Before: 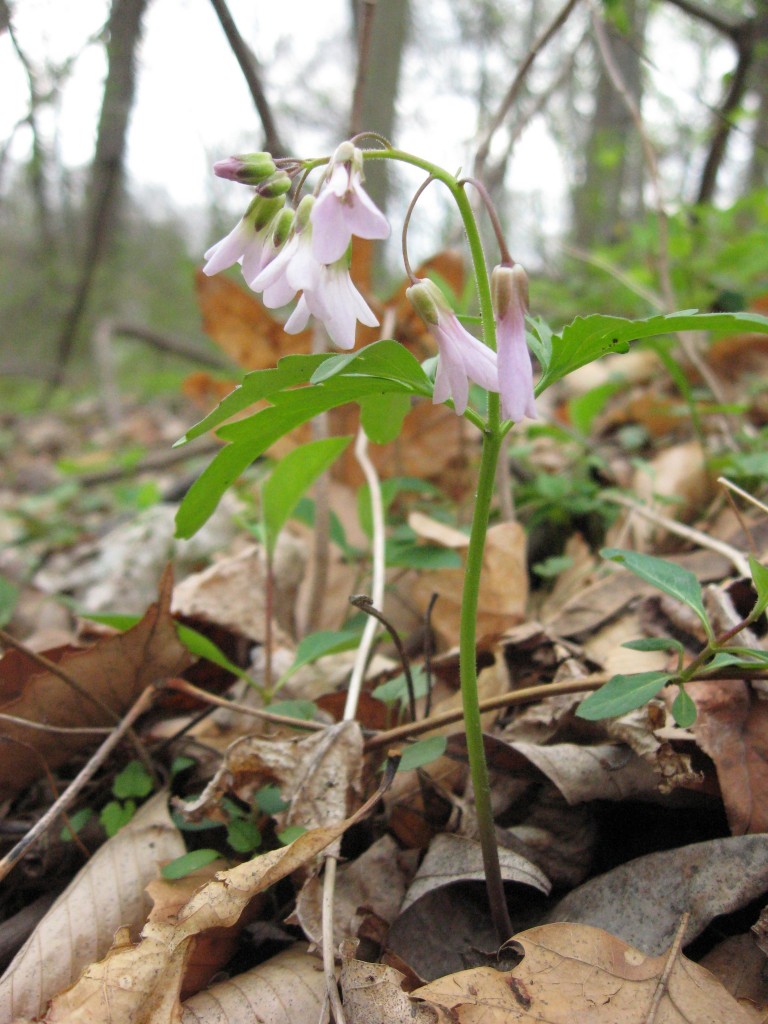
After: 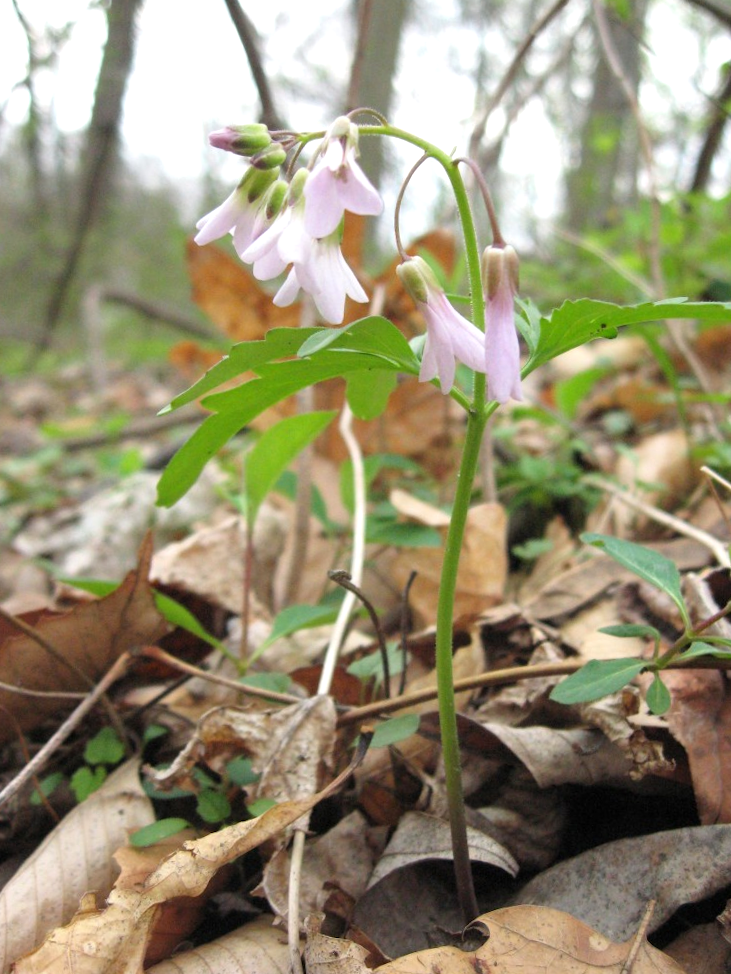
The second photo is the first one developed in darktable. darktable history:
crop and rotate: angle -2.21°
exposure: black level correction 0, exposure 0.301 EV, compensate highlight preservation false
